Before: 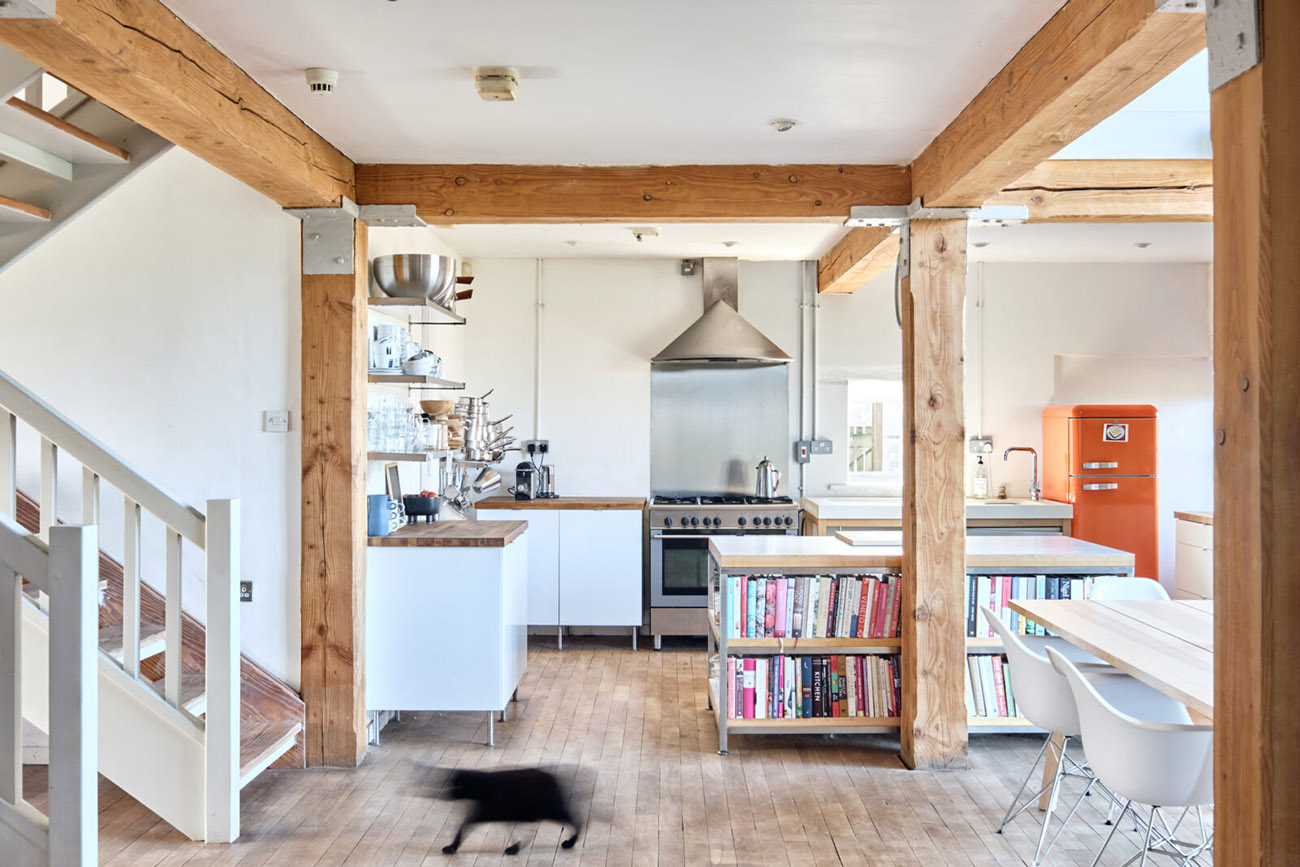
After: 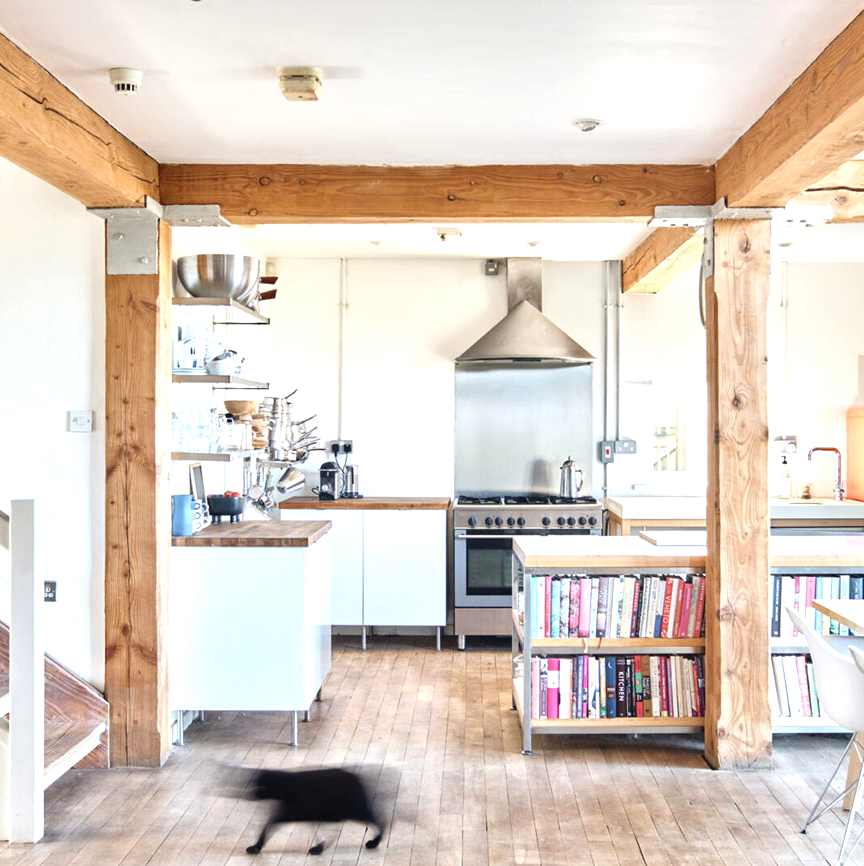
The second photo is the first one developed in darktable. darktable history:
crop and rotate: left 15.096%, right 18.415%
exposure: black level correction -0.002, exposure 0.53 EV, compensate highlight preservation false
